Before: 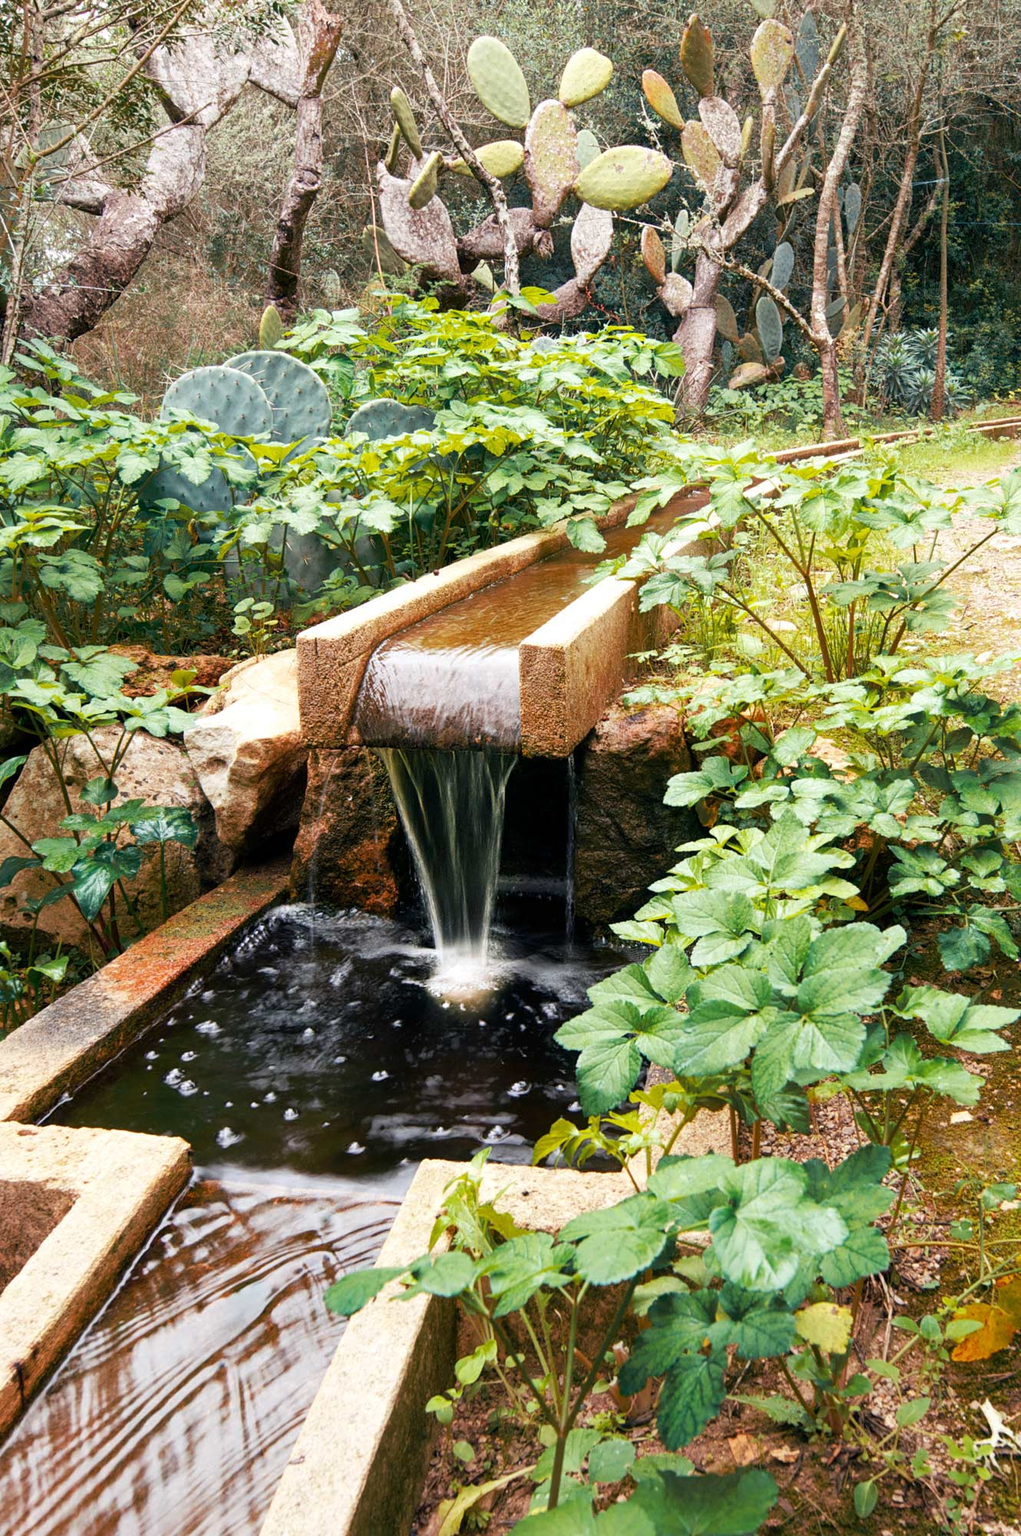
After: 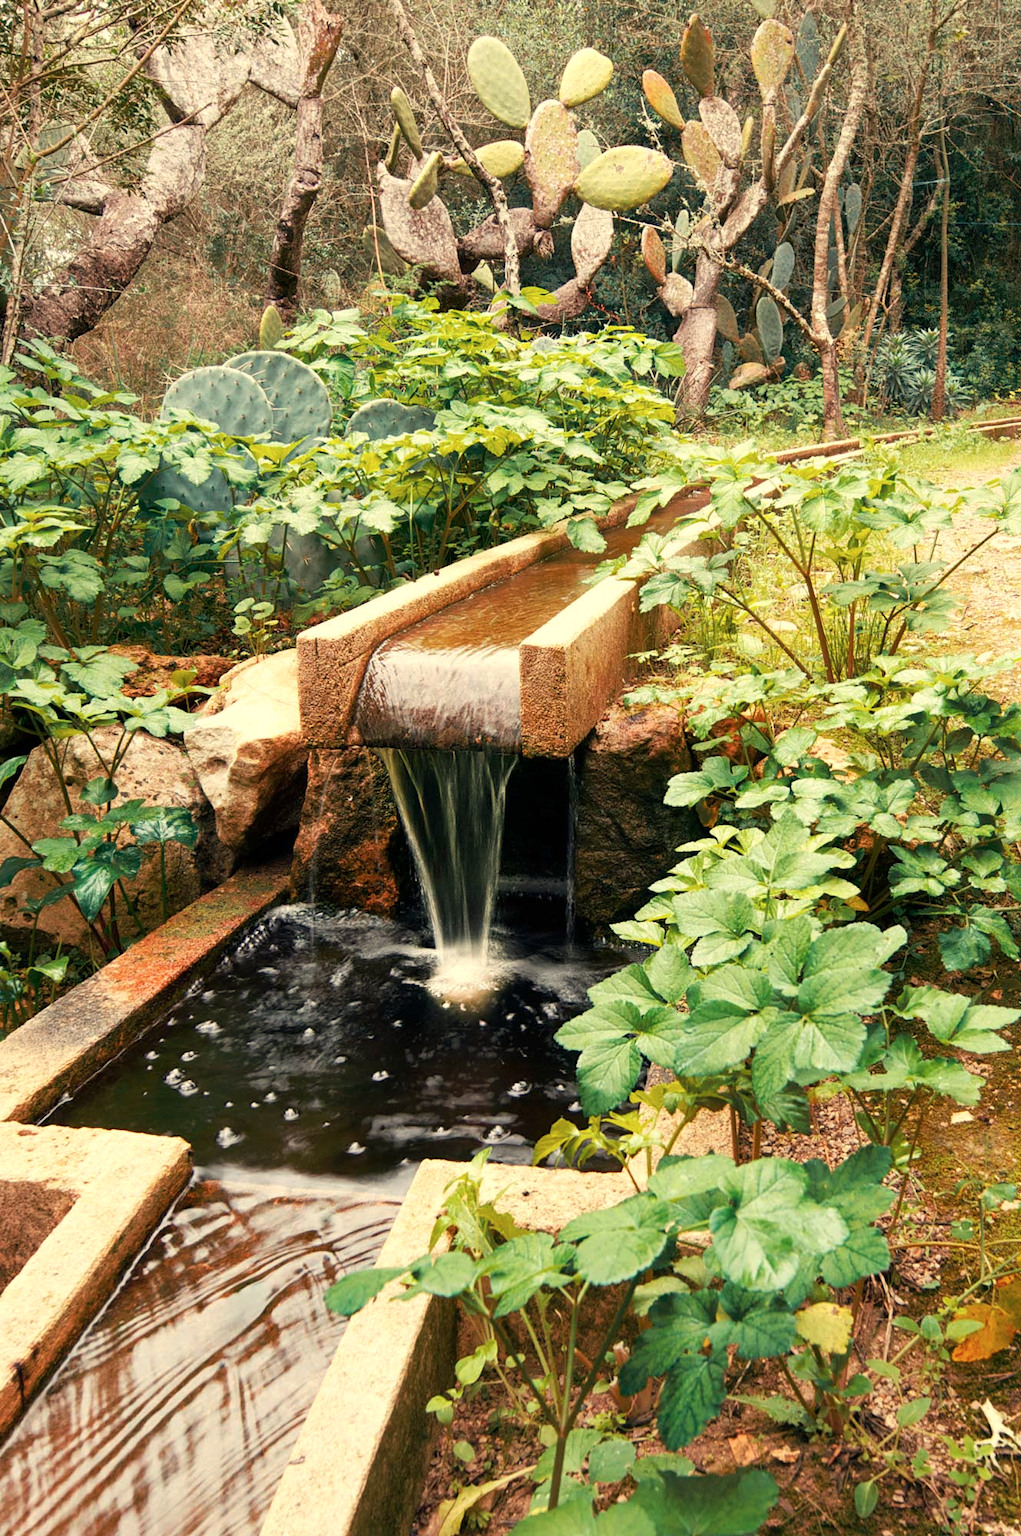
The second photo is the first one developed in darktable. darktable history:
white balance: red 1.08, blue 0.791
color calibration: illuminant as shot in camera, x 0.358, y 0.373, temperature 4628.91 K
